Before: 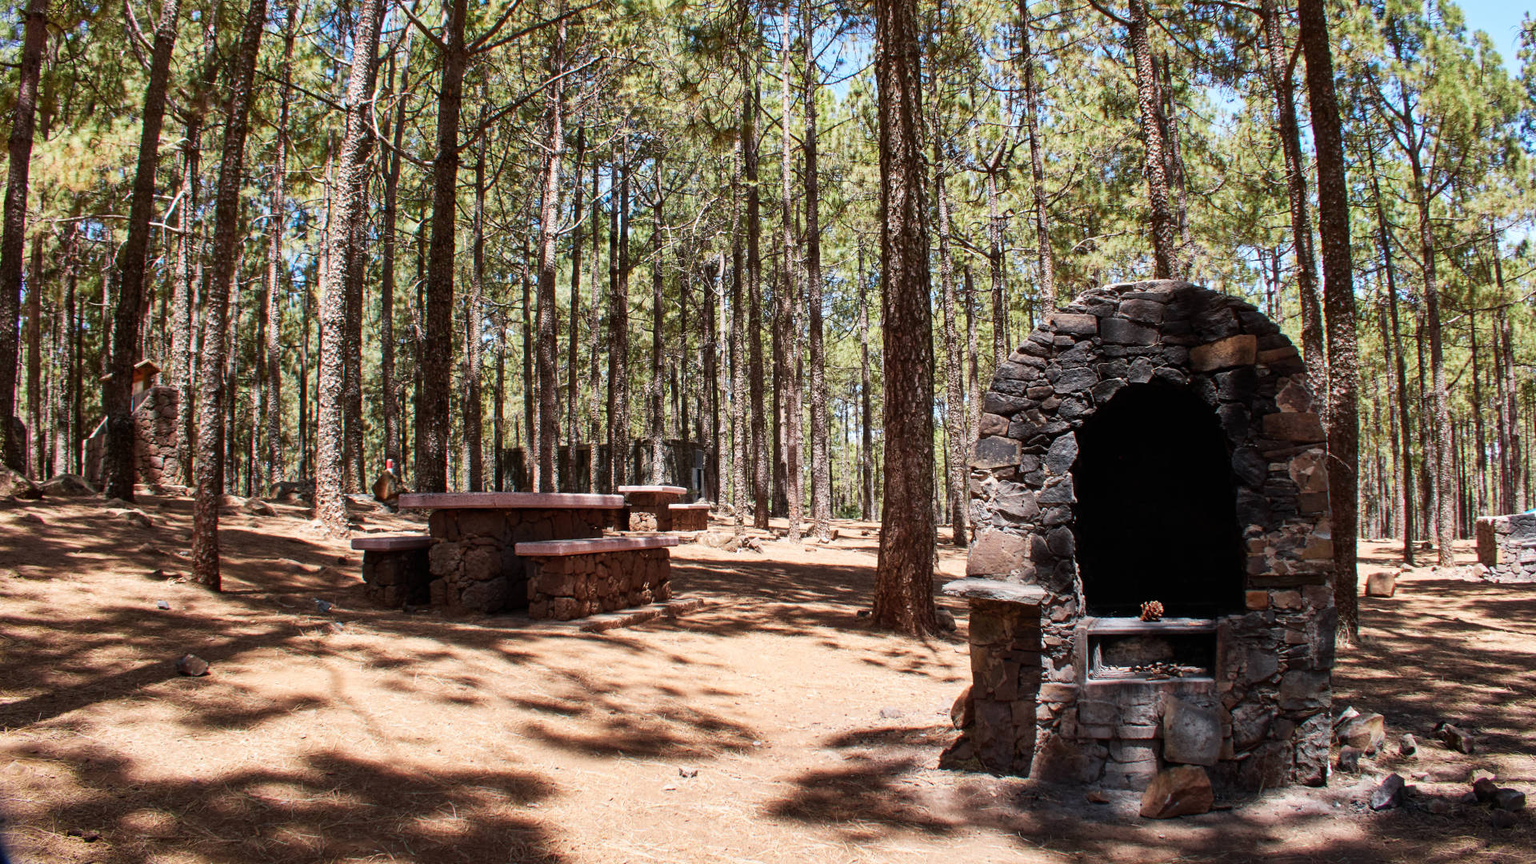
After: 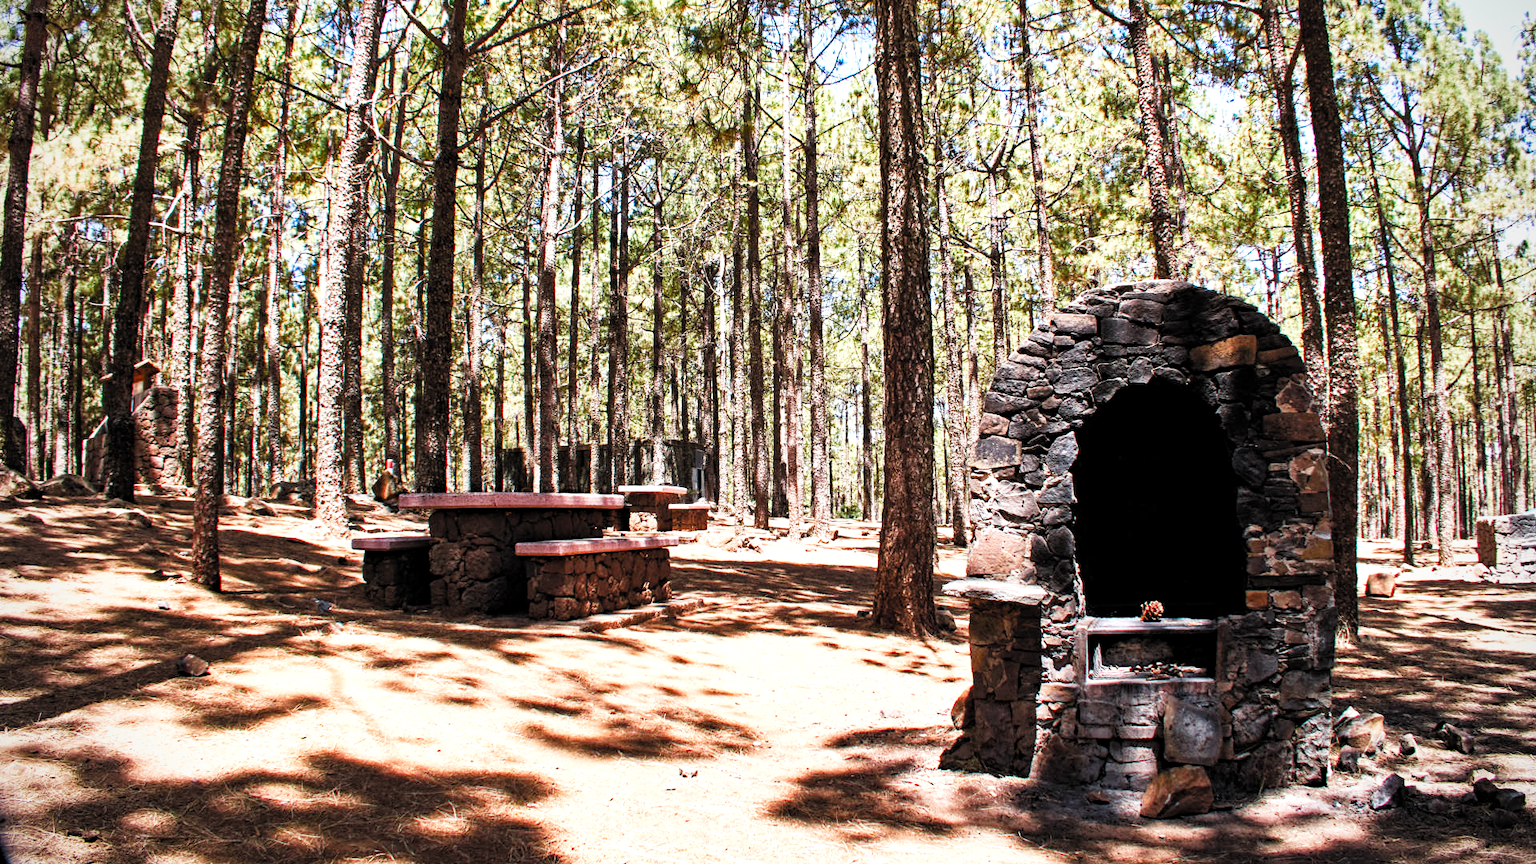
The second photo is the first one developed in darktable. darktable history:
filmic: grey point source 18, black point source -8.65, white point source 2.45, grey point target 18, white point target 100, output power 2.2, latitude stops 2, contrast 1.5, saturation 100, global saturation 100
vignetting: fall-off radius 60.92%
local contrast: highlights 100%, shadows 100%, detail 120%, midtone range 0.2
vibrance: on, module defaults
haze removal: strength 0.29, distance 0.25, compatibility mode true, adaptive false
exposure: black level correction -0.002, exposure 0.54 EV, compensate highlight preservation false
contrast brightness saturation: contrast 0.2, brightness 0.16, saturation 0.22
